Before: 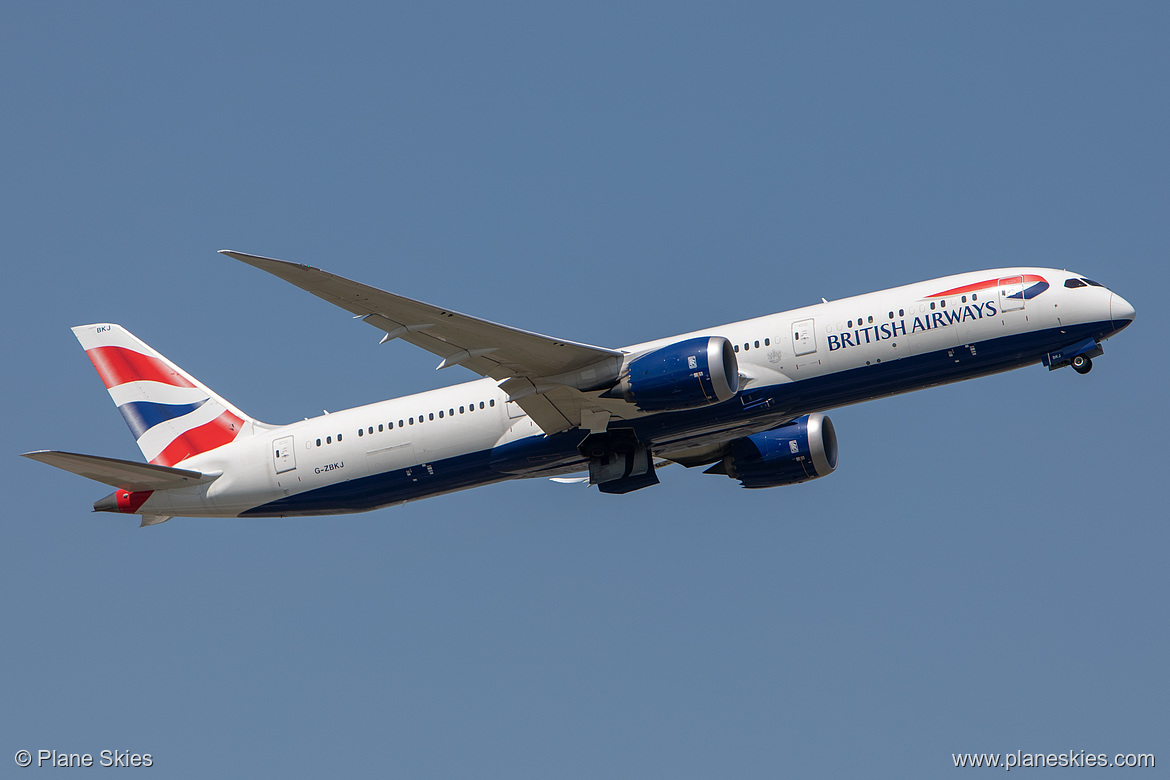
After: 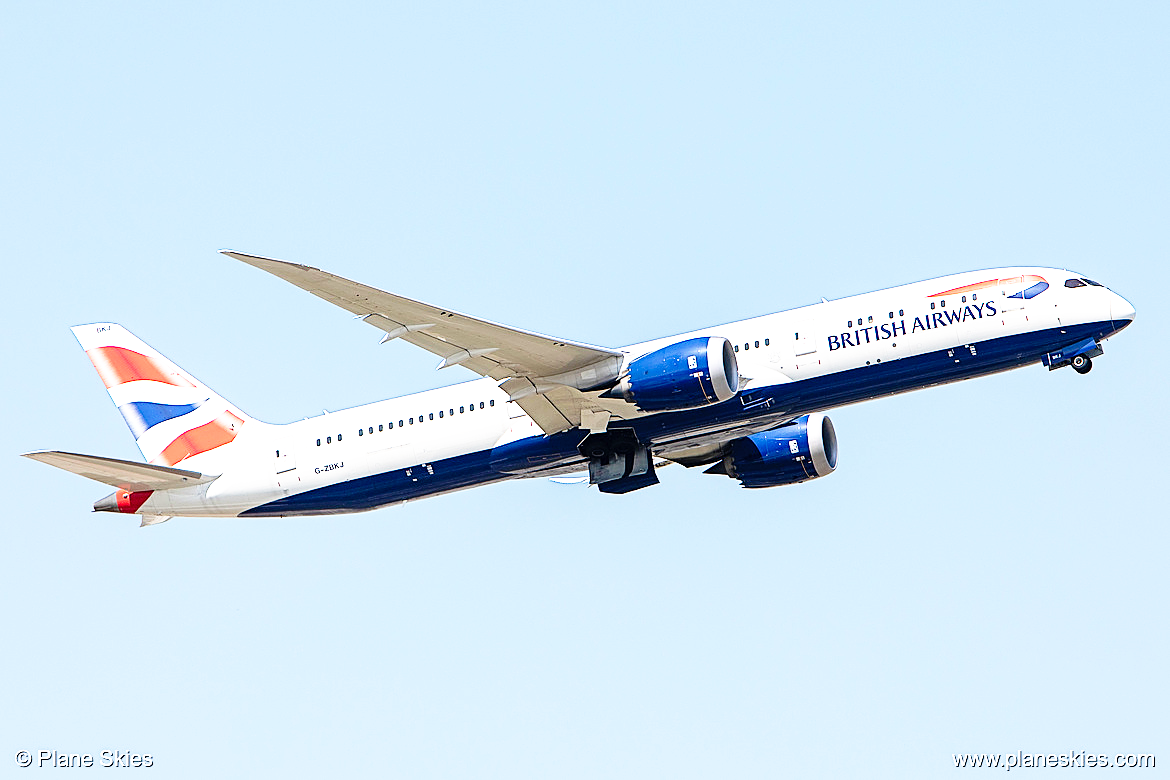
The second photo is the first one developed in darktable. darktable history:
exposure: black level correction 0, exposure 1.106 EV, compensate highlight preservation false
base curve: curves: ch0 [(0, 0) (0.012, 0.01) (0.073, 0.168) (0.31, 0.711) (0.645, 0.957) (1, 1)], fusion 1, exposure shift 0.01, preserve colors none
sharpen: on, module defaults
